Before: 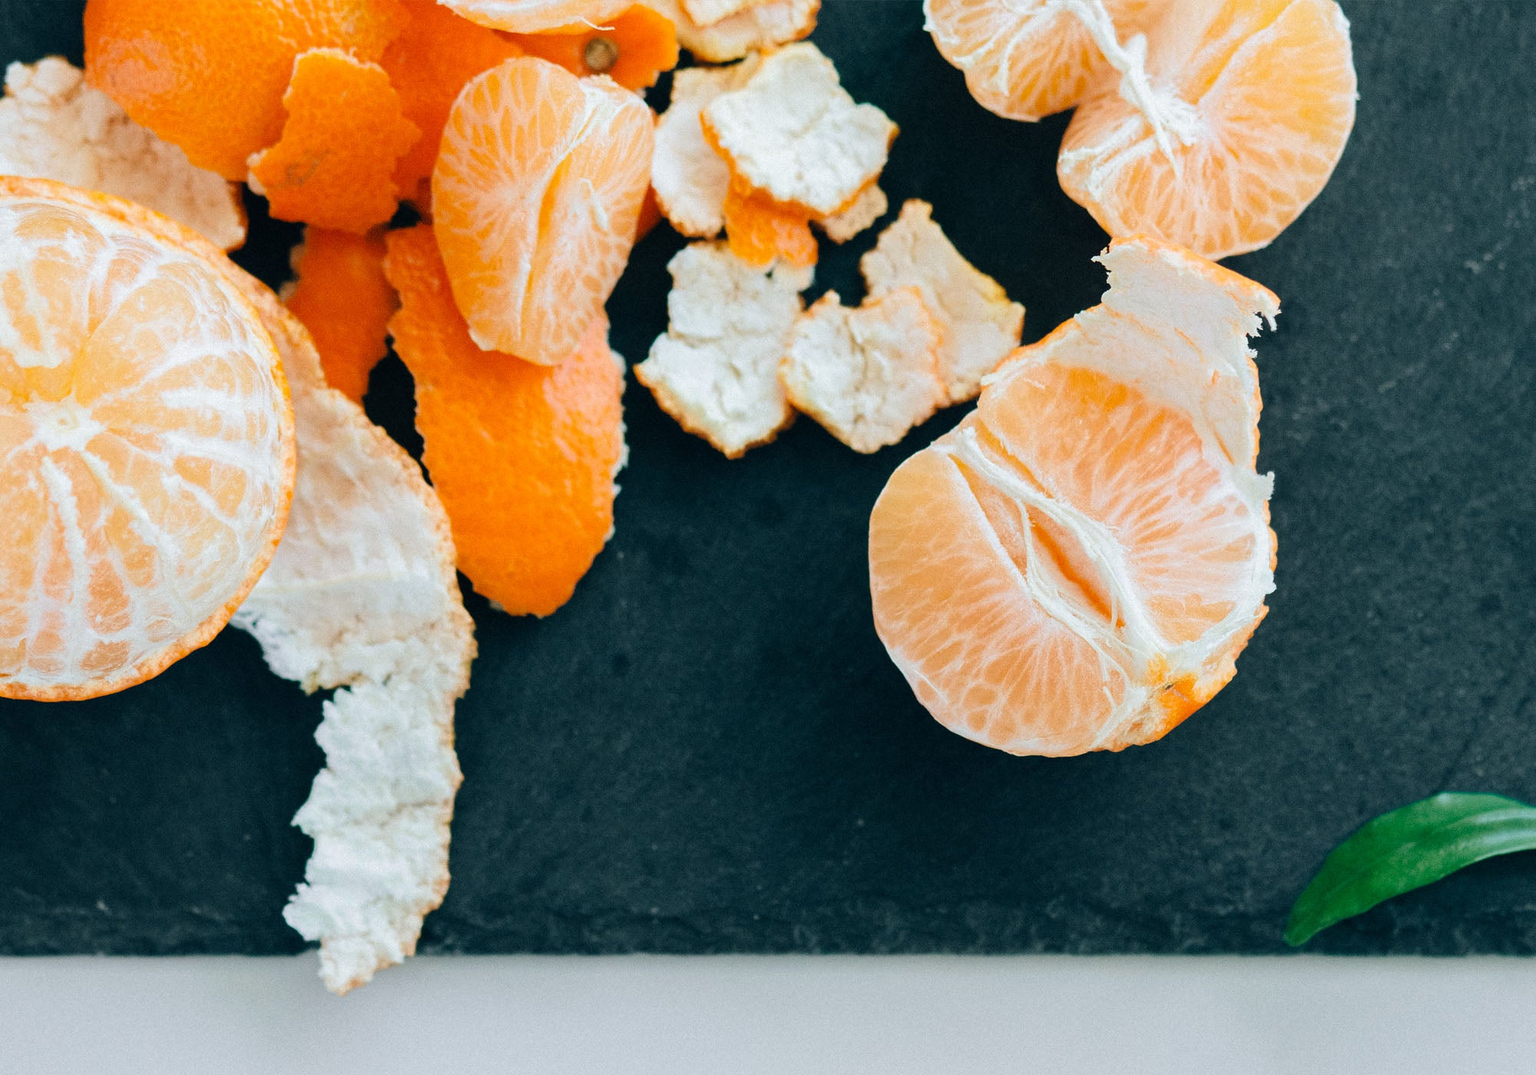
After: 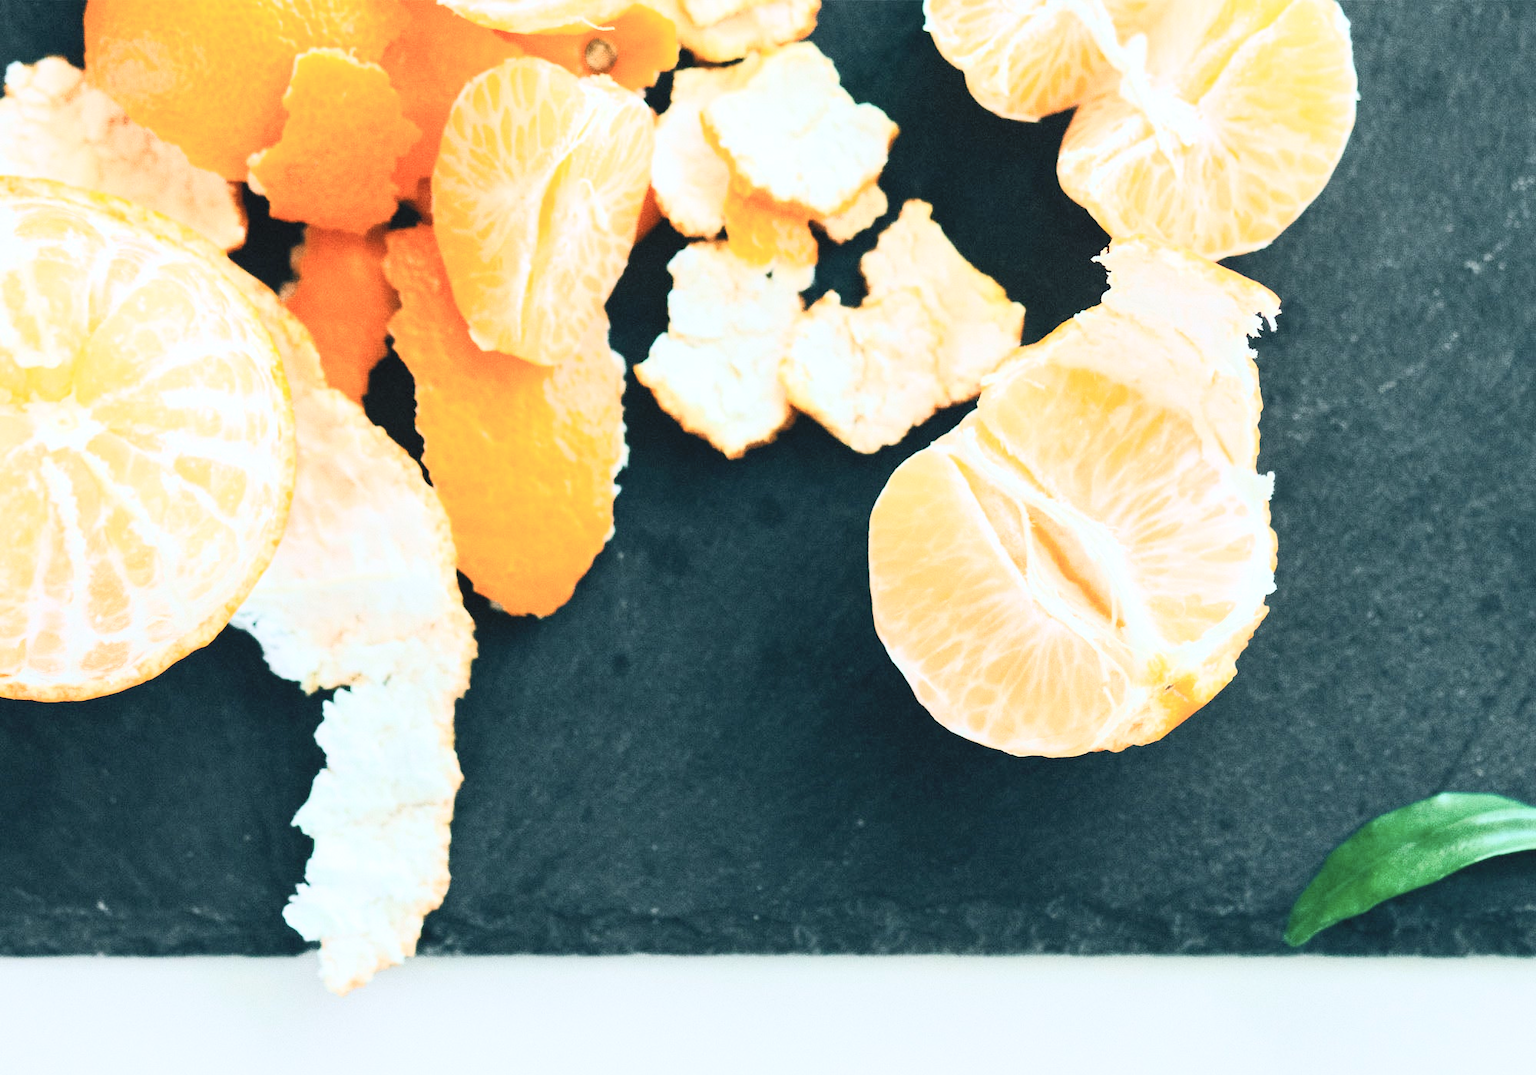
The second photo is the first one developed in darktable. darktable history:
exposure: exposure 0.207 EV, compensate highlight preservation false
contrast brightness saturation: contrast 0.39, brightness 0.53
